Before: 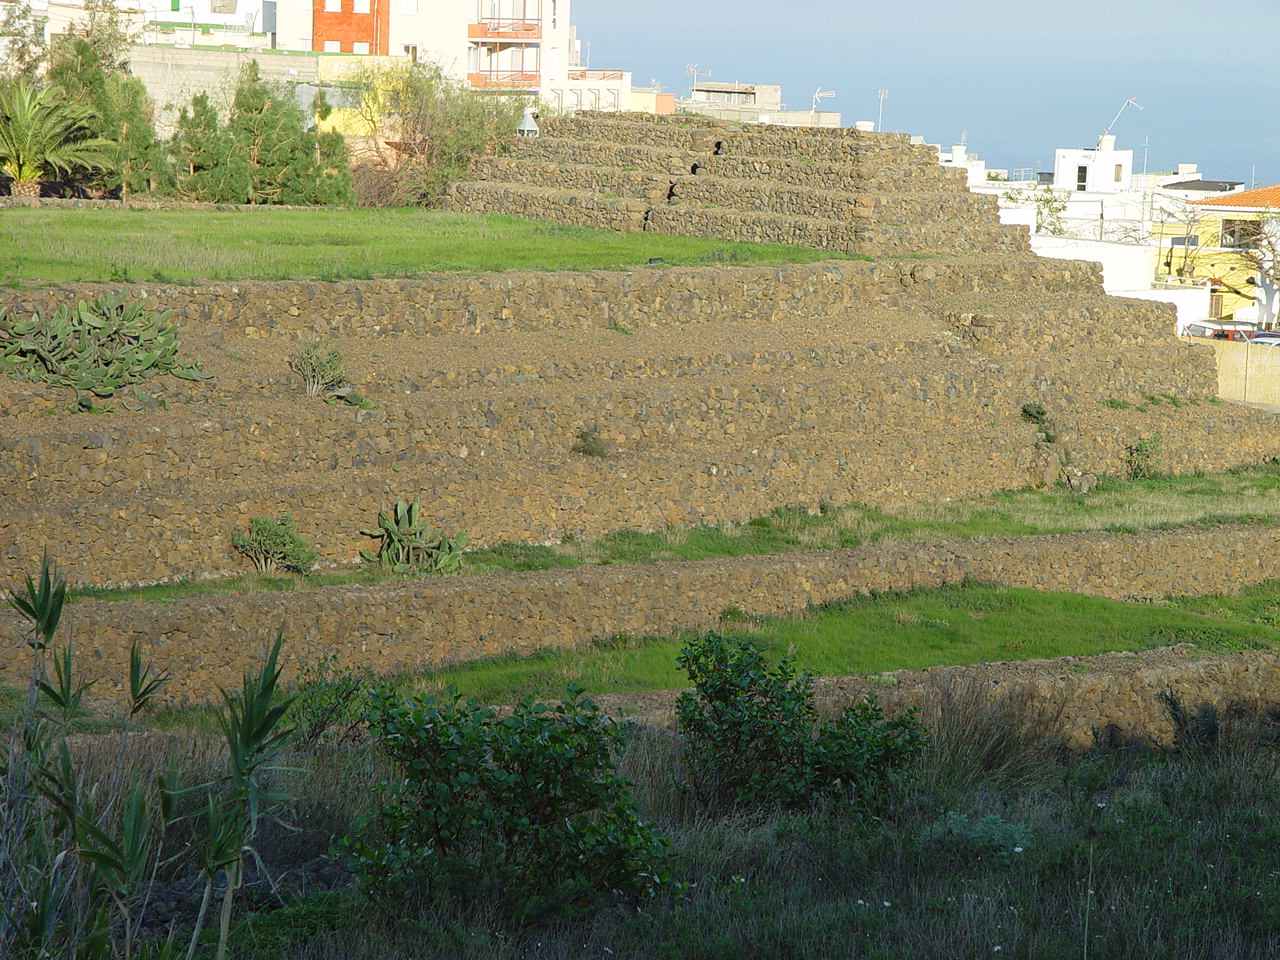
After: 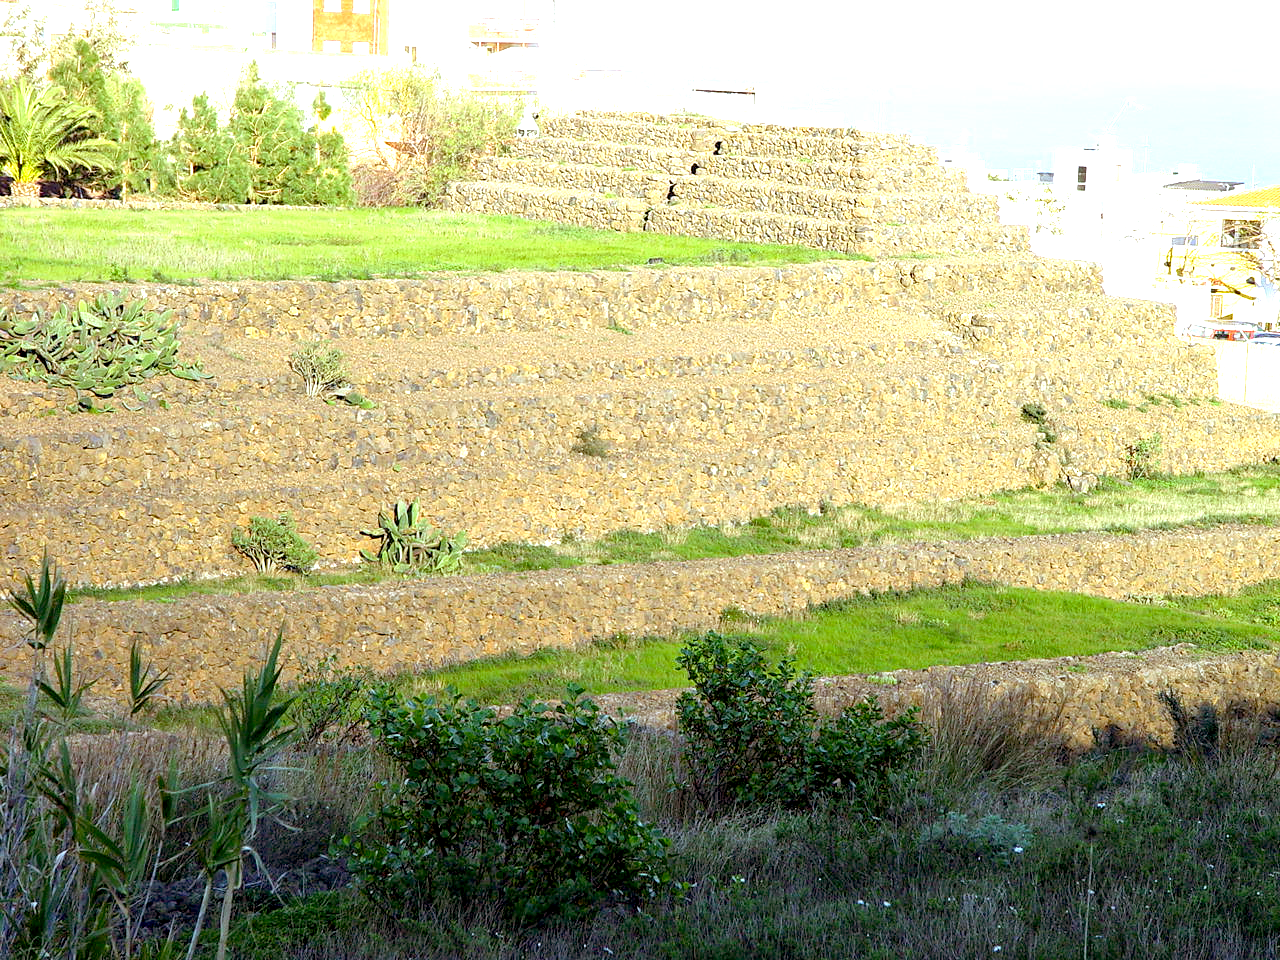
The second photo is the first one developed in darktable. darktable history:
exposure: black level correction 0.009, exposure 1.425 EV, compensate highlight preservation false
white balance: red 0.953, blue 1.081
rgb levels: mode RGB, independent channels, levels [[0, 0.5, 1], [0, 0.521, 1], [0, 0.536, 1]]
